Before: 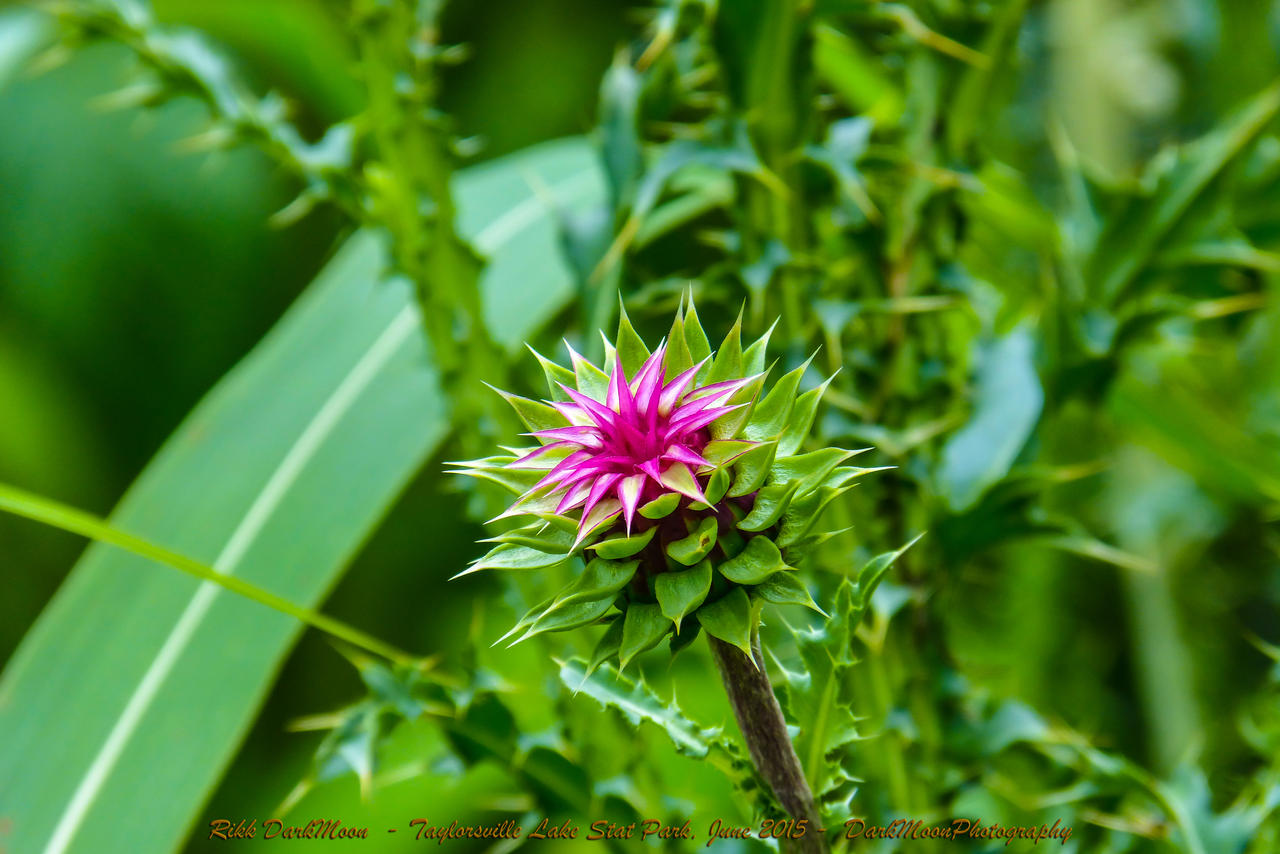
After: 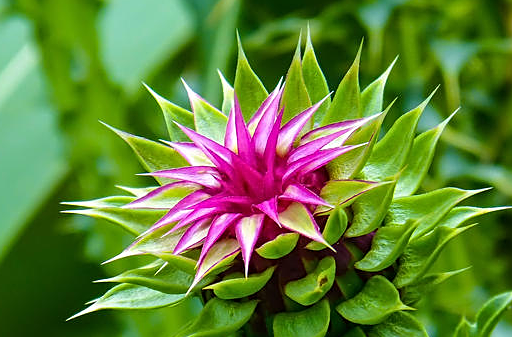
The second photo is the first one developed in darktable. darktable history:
sharpen: on, module defaults
crop: left 29.887%, top 30.46%, right 30.103%, bottom 29.962%
